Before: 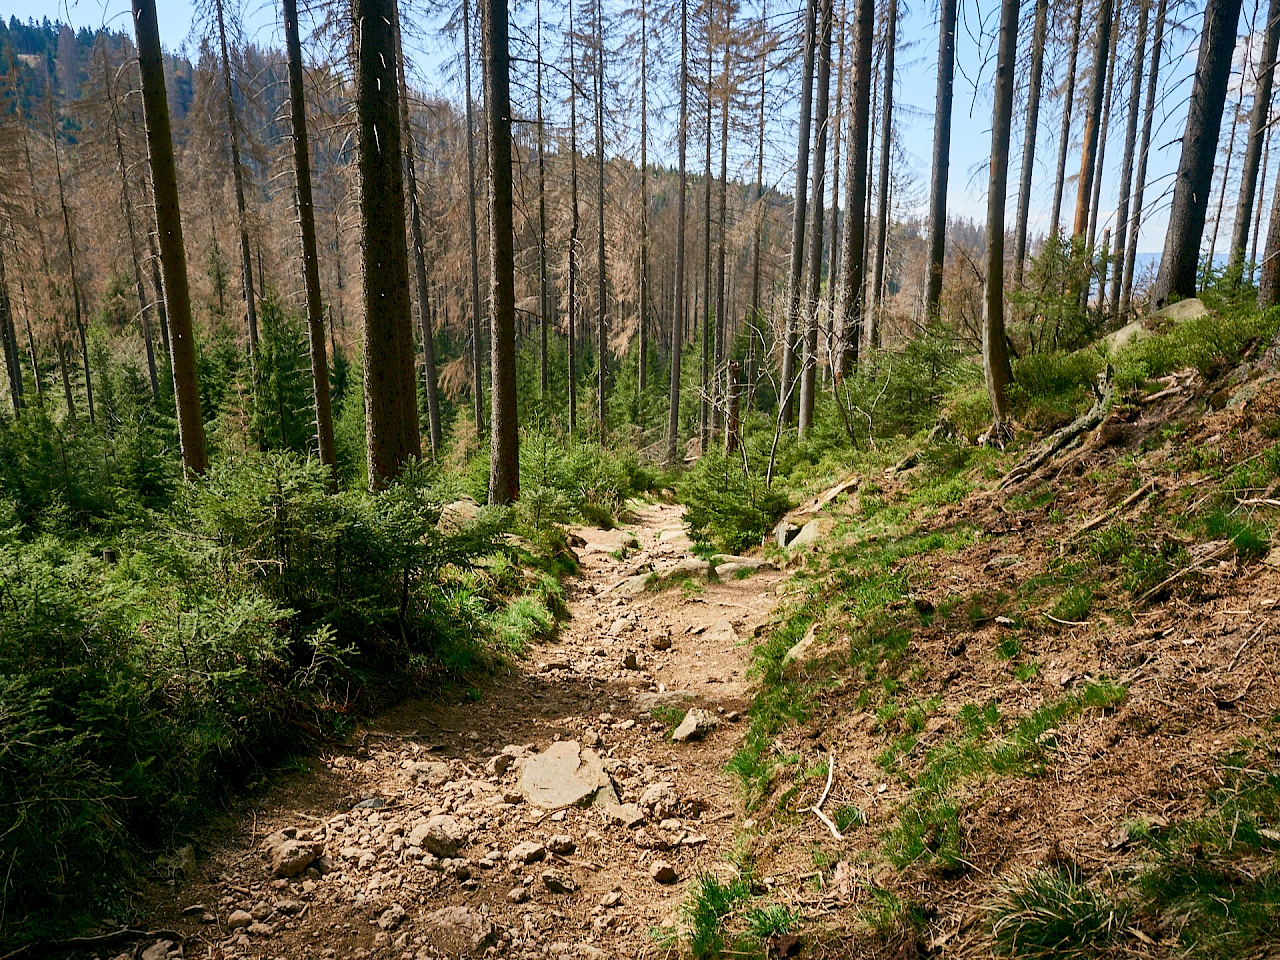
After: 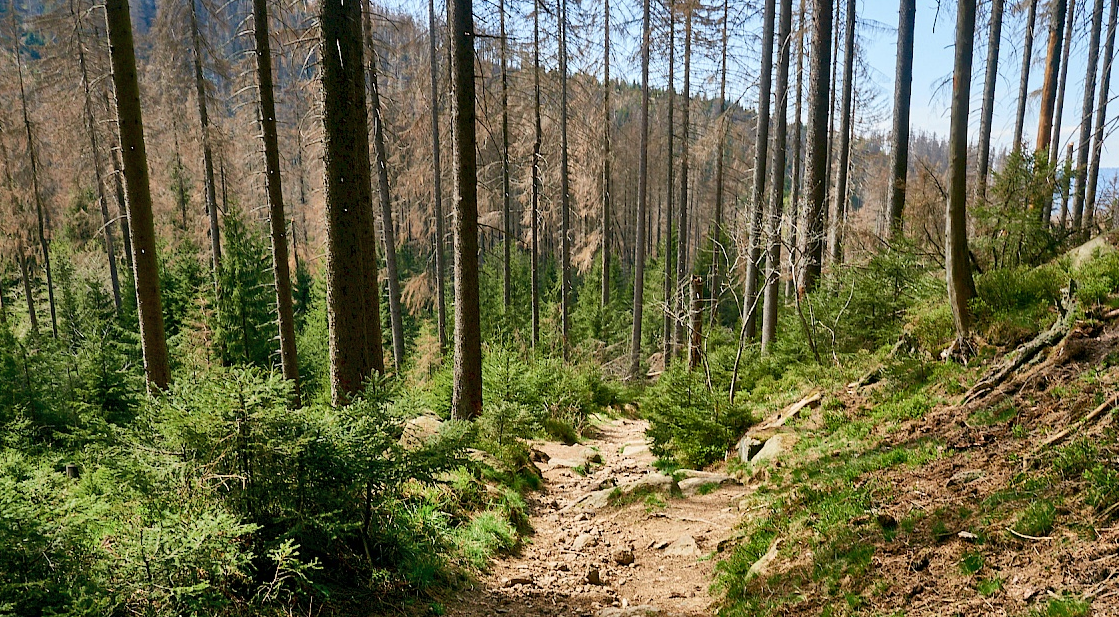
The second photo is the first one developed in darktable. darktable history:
shadows and highlights: shadows 60.33, highlights -60.51, soften with gaussian
crop: left 2.941%, top 8.855%, right 9.617%, bottom 26.842%
